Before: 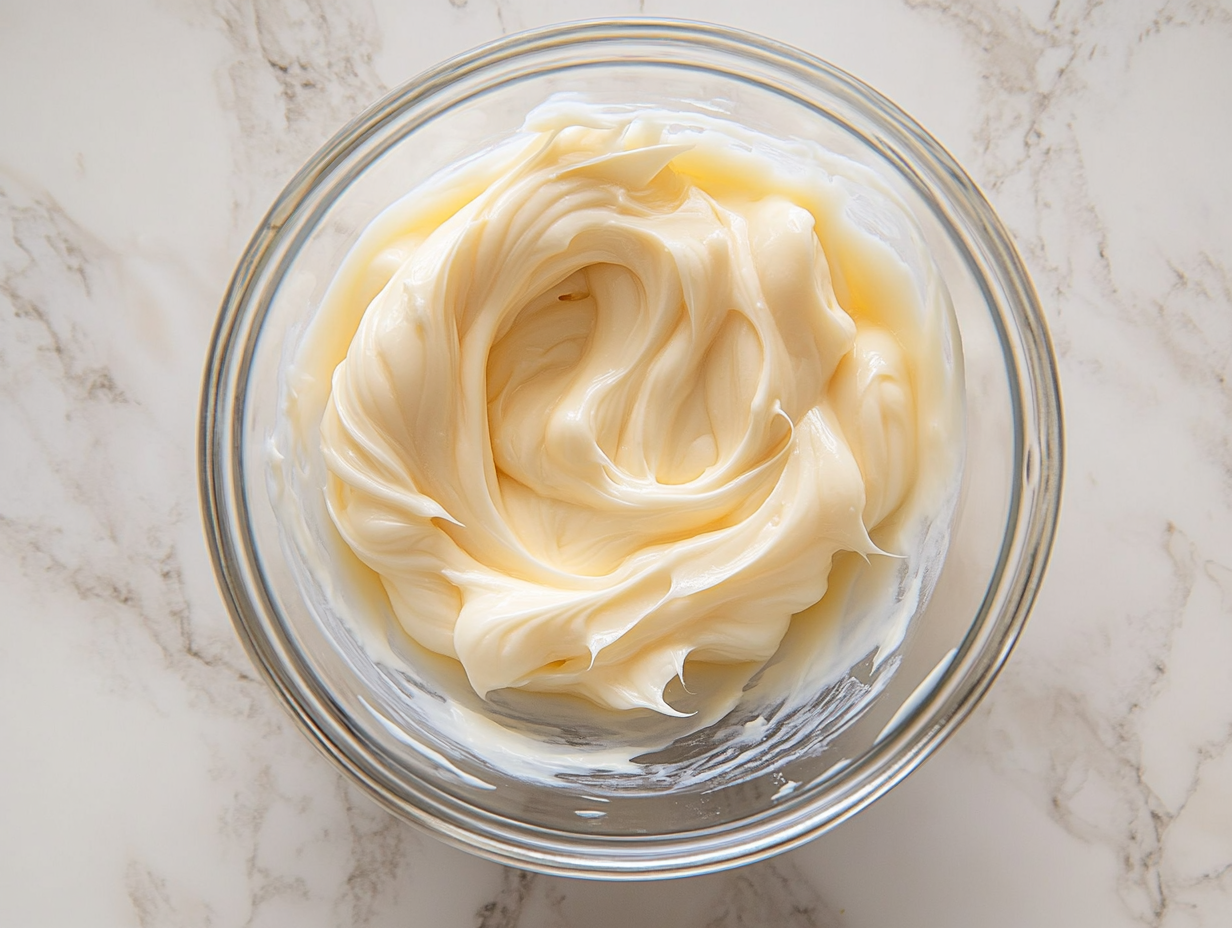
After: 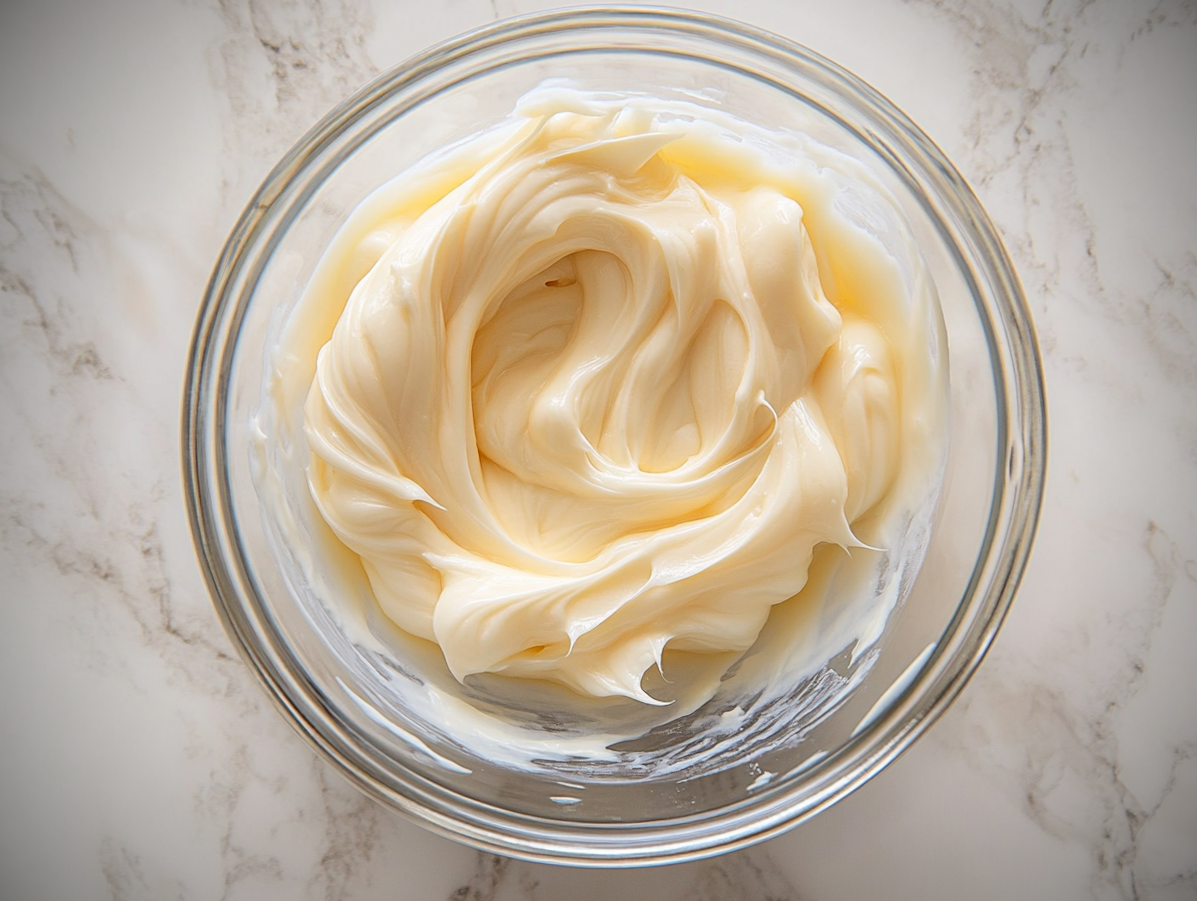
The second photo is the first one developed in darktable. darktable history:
vignetting: brightness -0.795
crop and rotate: angle -1.27°
